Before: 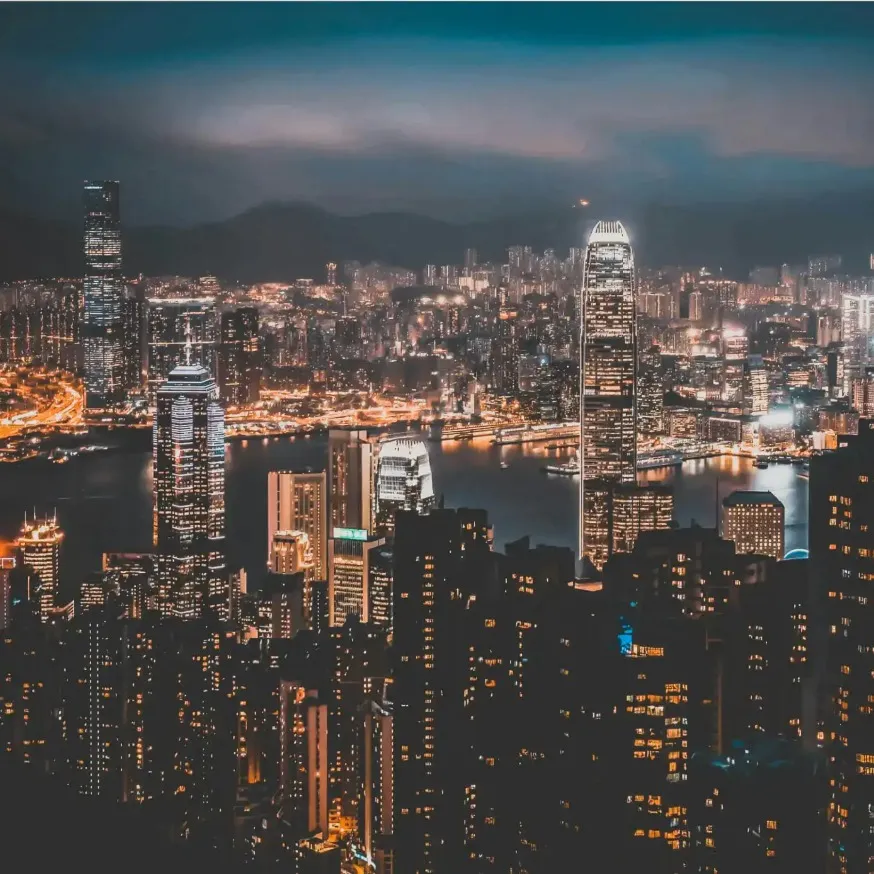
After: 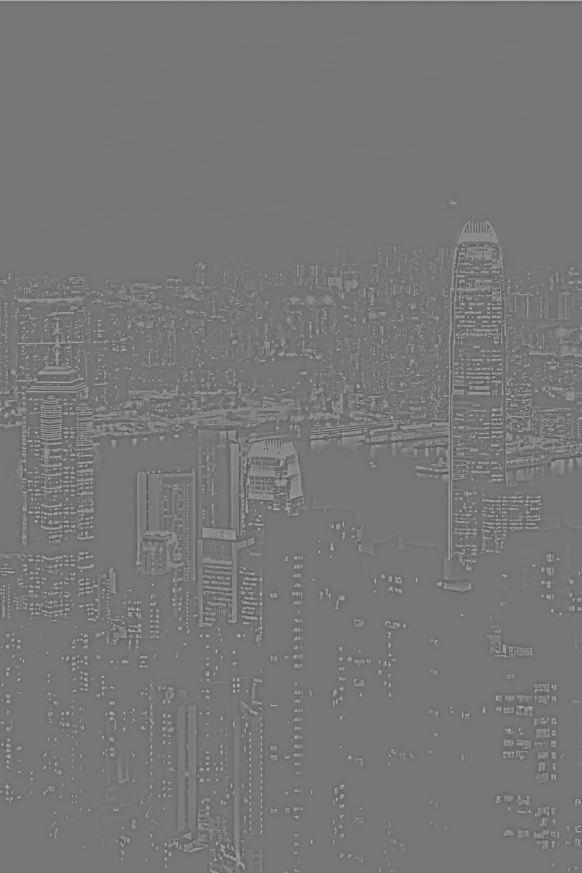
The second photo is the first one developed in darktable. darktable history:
highpass: sharpness 5.84%, contrast boost 8.44%
crop and rotate: left 15.055%, right 18.278%
exposure: exposure 1.25 EV, compensate exposure bias true, compensate highlight preservation false
